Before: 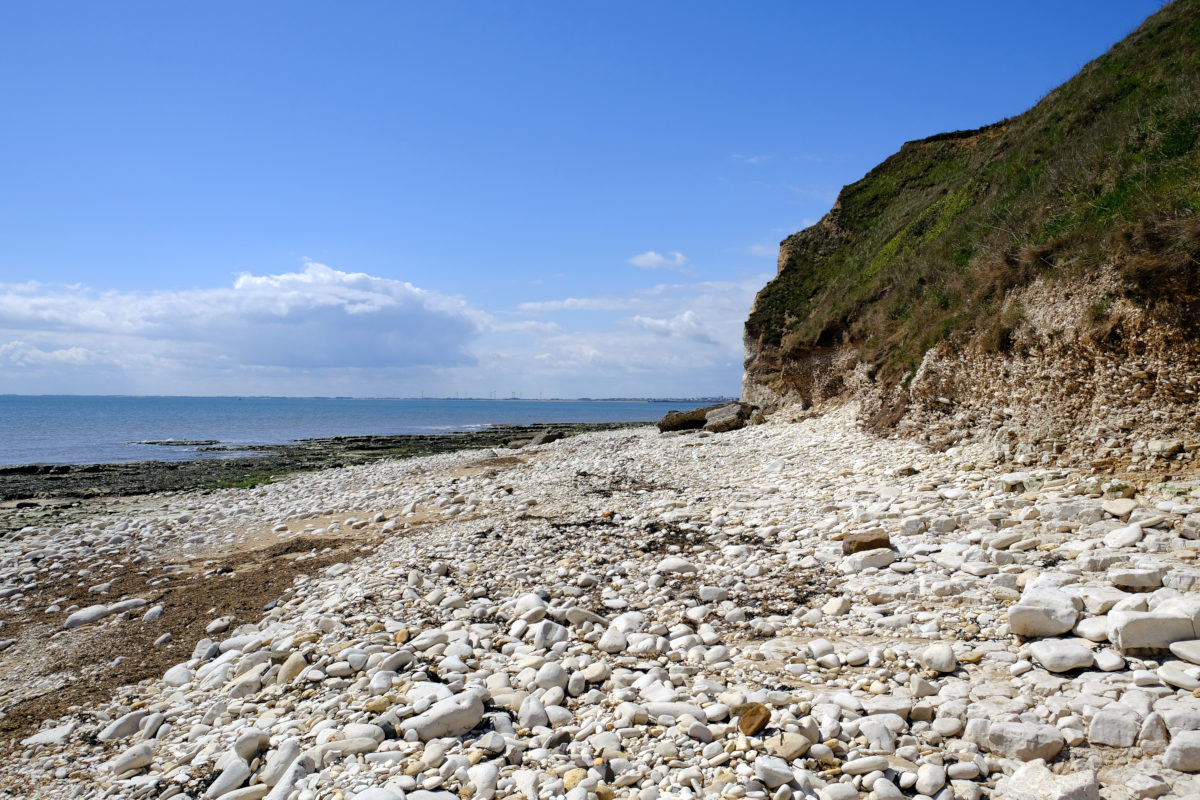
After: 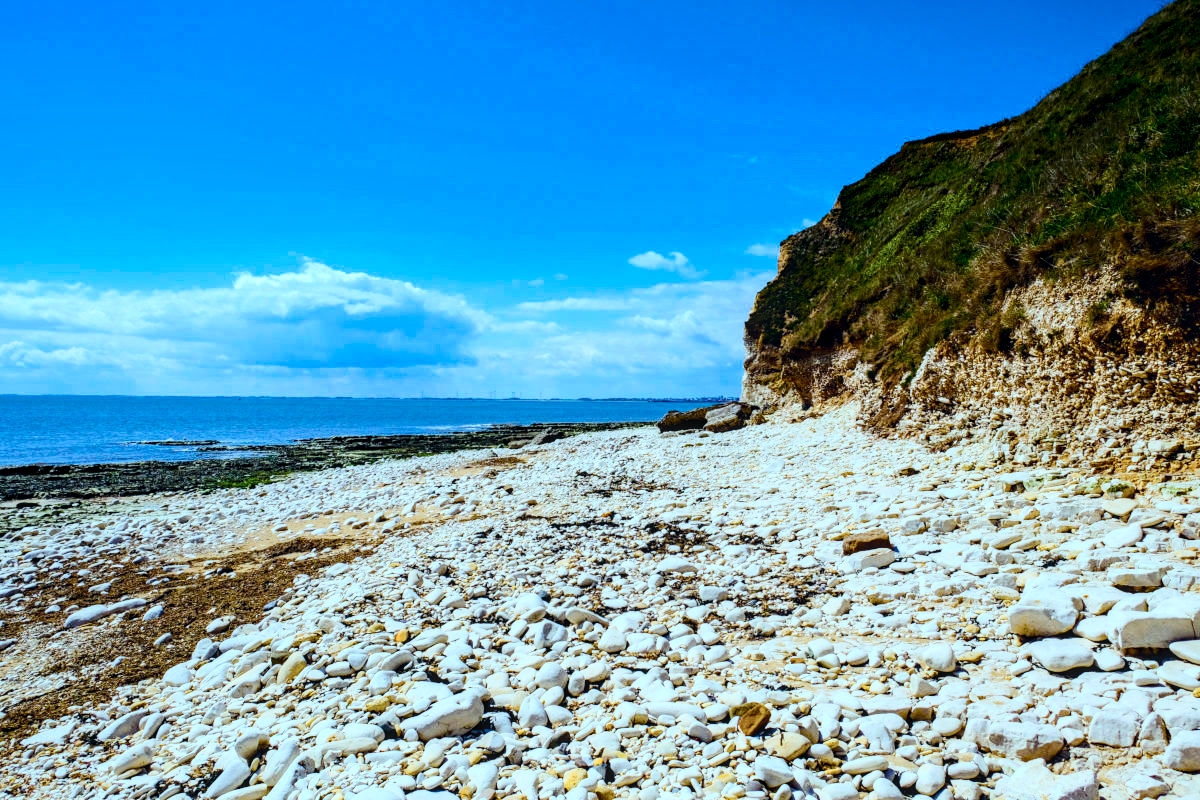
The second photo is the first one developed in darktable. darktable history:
filmic rgb: black relative exposure -7.65 EV, white relative exposure 4.56 EV, hardness 3.61
contrast brightness saturation: contrast 0.286
local contrast: on, module defaults
color correction: highlights a* -11.41, highlights b* -15.55
haze removal: adaptive false
color balance rgb: global offset › chroma 0.095%, global offset › hue 252.5°, linear chroma grading › global chroma 49.483%, perceptual saturation grading › global saturation 25.294%, perceptual brilliance grading › global brilliance 17.822%, global vibrance 20%
